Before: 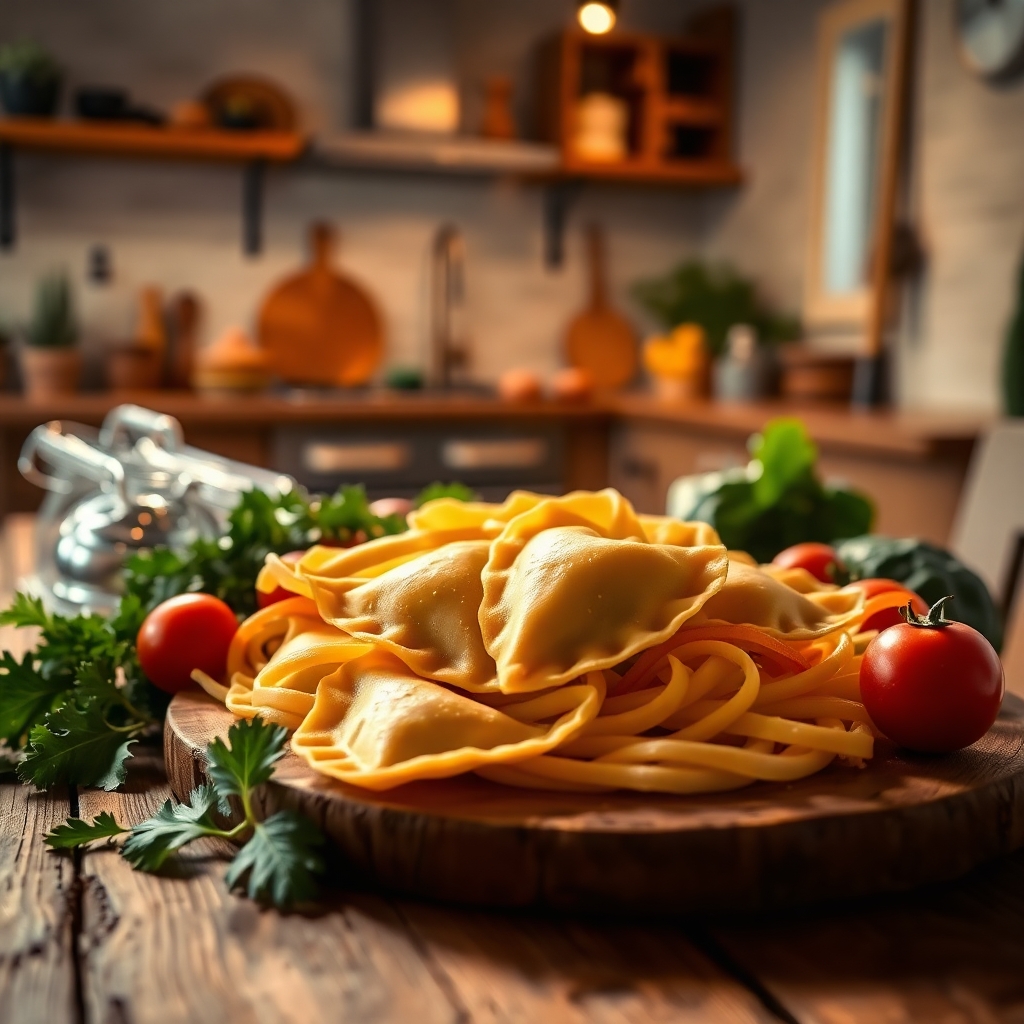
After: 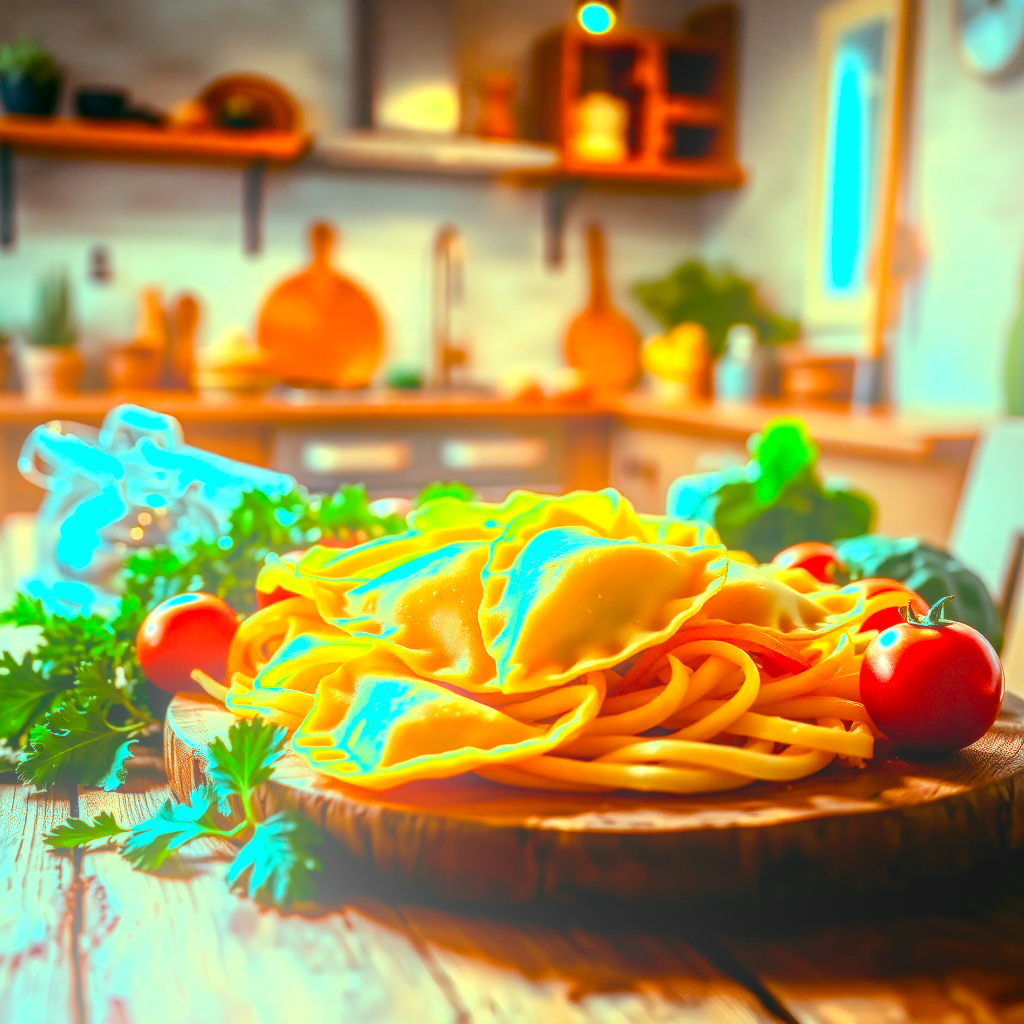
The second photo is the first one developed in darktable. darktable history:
local contrast: highlights 0%, shadows 0%, detail 133%
bloom: on, module defaults
exposure: black level correction 0, exposure 1.741 EV, compensate exposure bias true, compensate highlight preservation false
color balance rgb: shadows lift › luminance -7.7%, shadows lift › chroma 2.13%, shadows lift › hue 165.27°, power › luminance -7.77%, power › chroma 1.34%, power › hue 330.55°, highlights gain › luminance -33.33%, highlights gain › chroma 5.68%, highlights gain › hue 217.2°, global offset › luminance -0.33%, global offset › chroma 0.11%, global offset › hue 165.27°, perceptual saturation grading › global saturation 27.72%, perceptual saturation grading › highlights -25%, perceptual saturation grading › mid-tones 25%, perceptual saturation grading › shadows 50%
contrast brightness saturation: contrast 0.16, saturation 0.32
